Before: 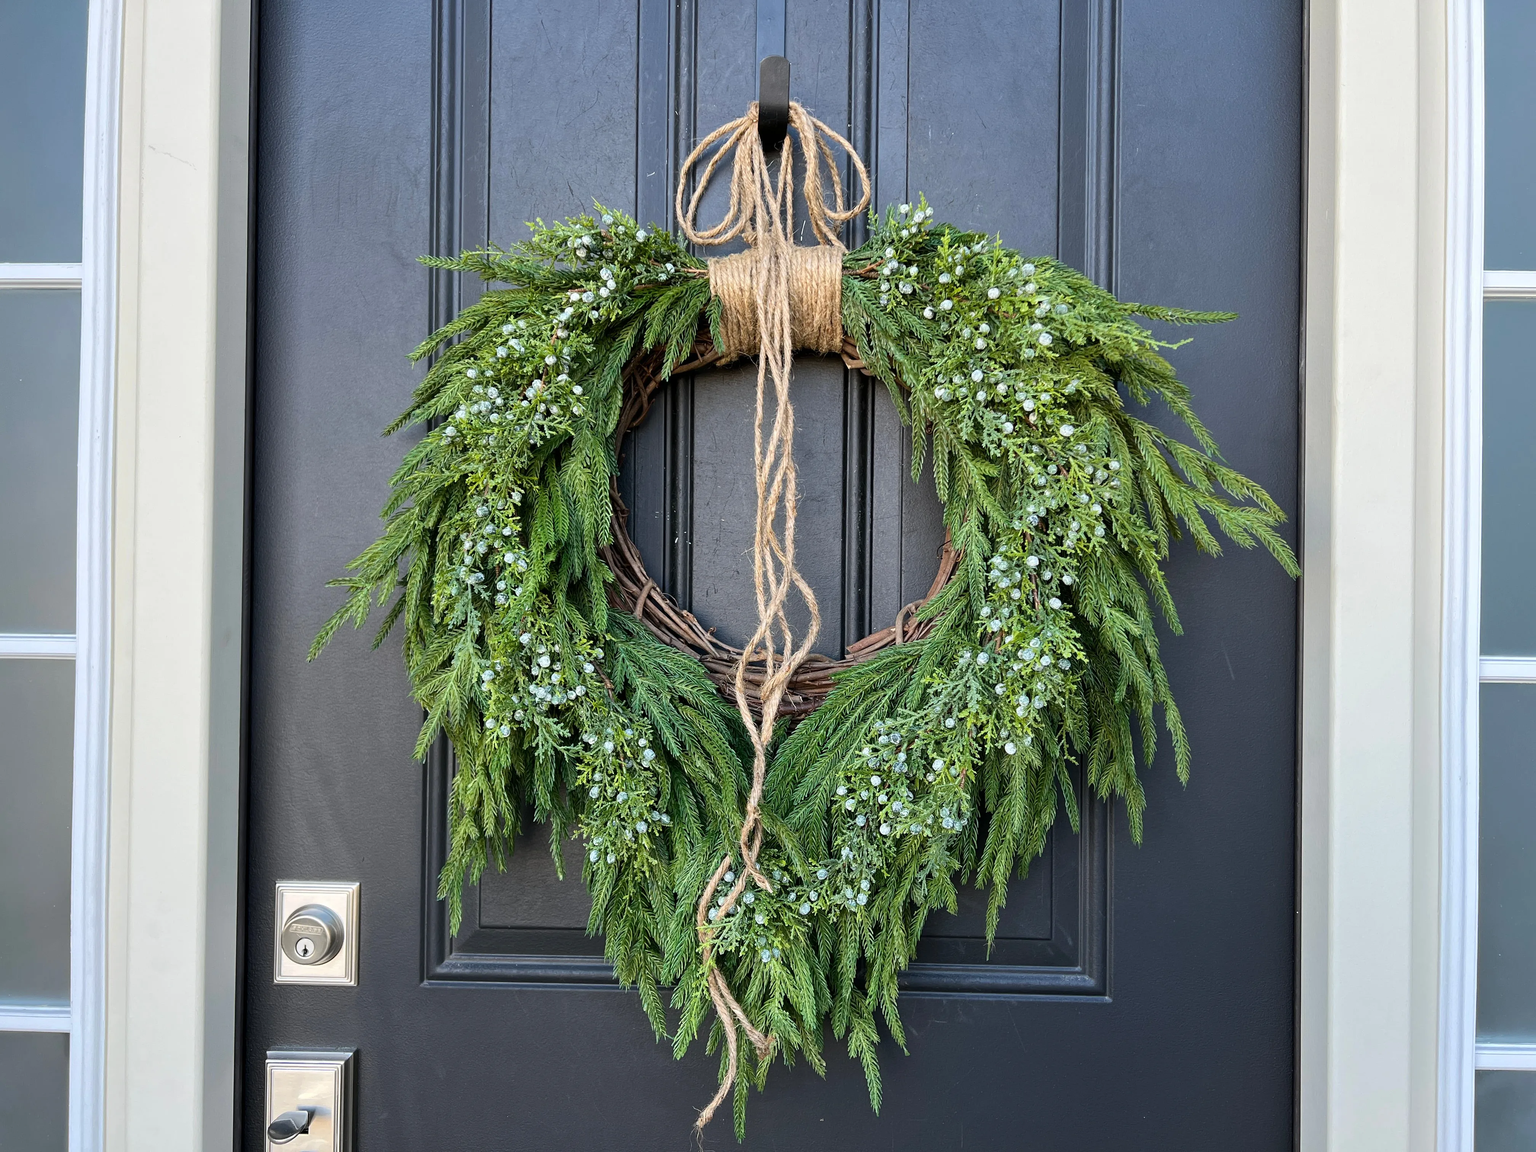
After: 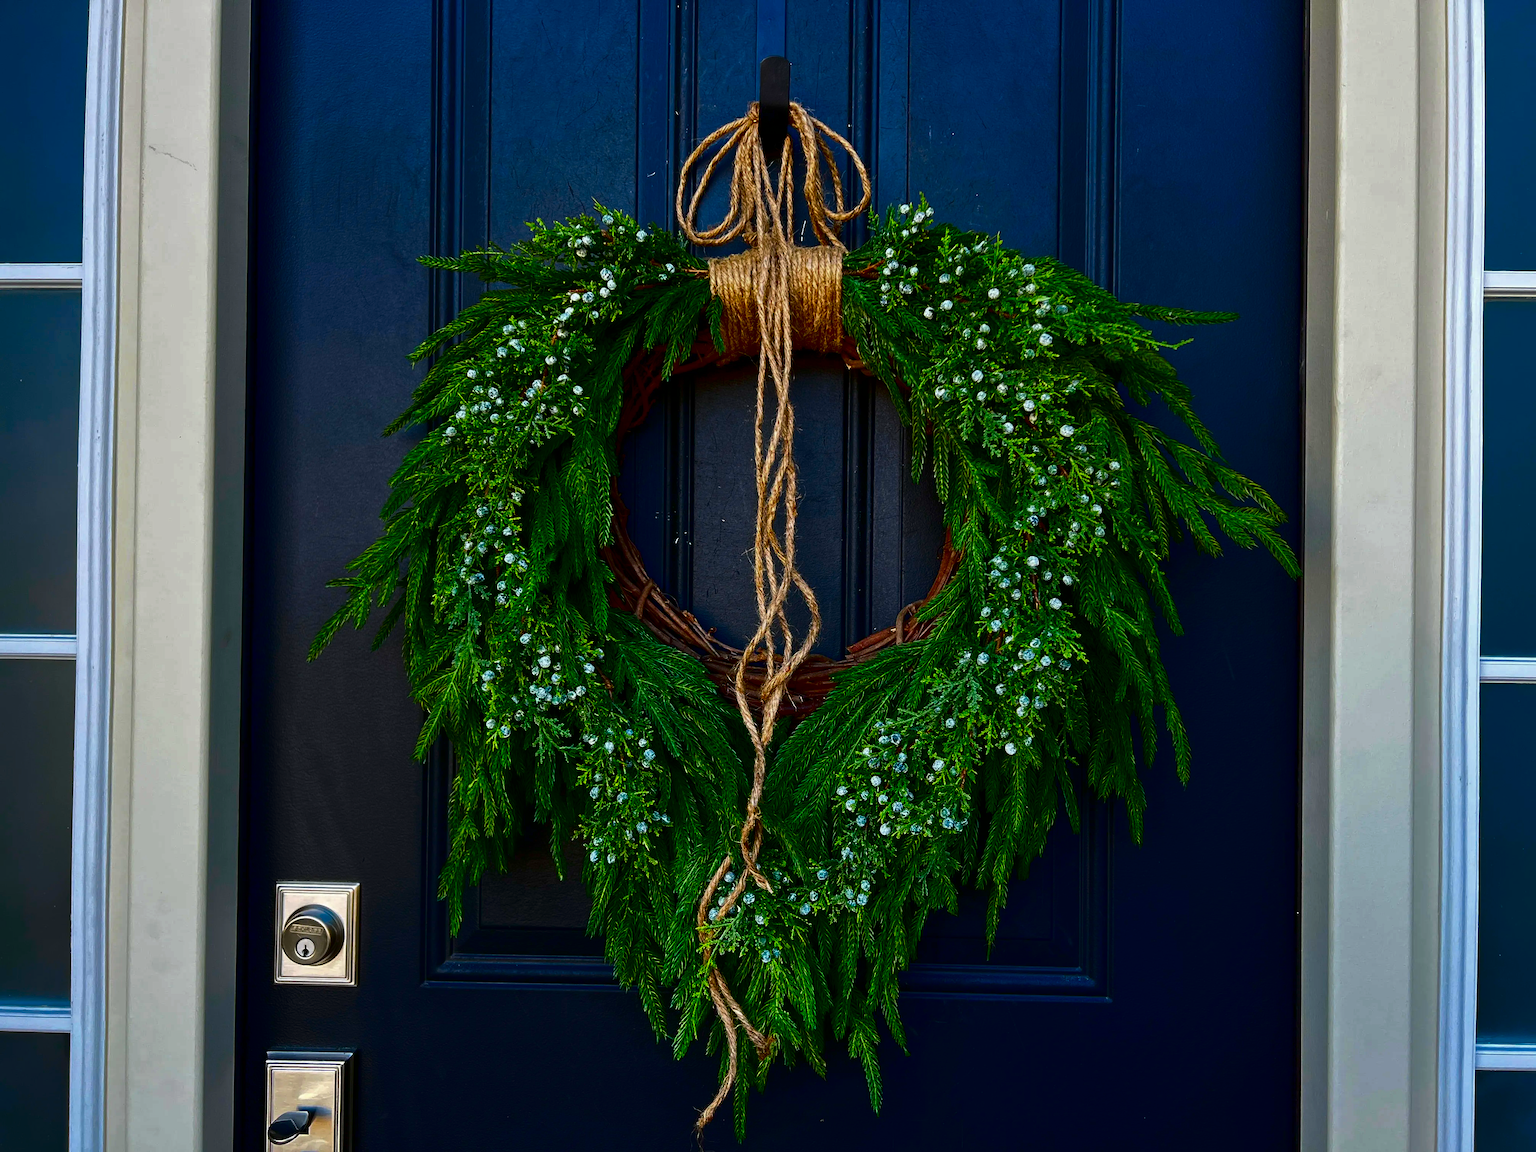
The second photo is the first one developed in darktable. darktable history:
contrast brightness saturation: brightness -0.995, saturation 0.996
